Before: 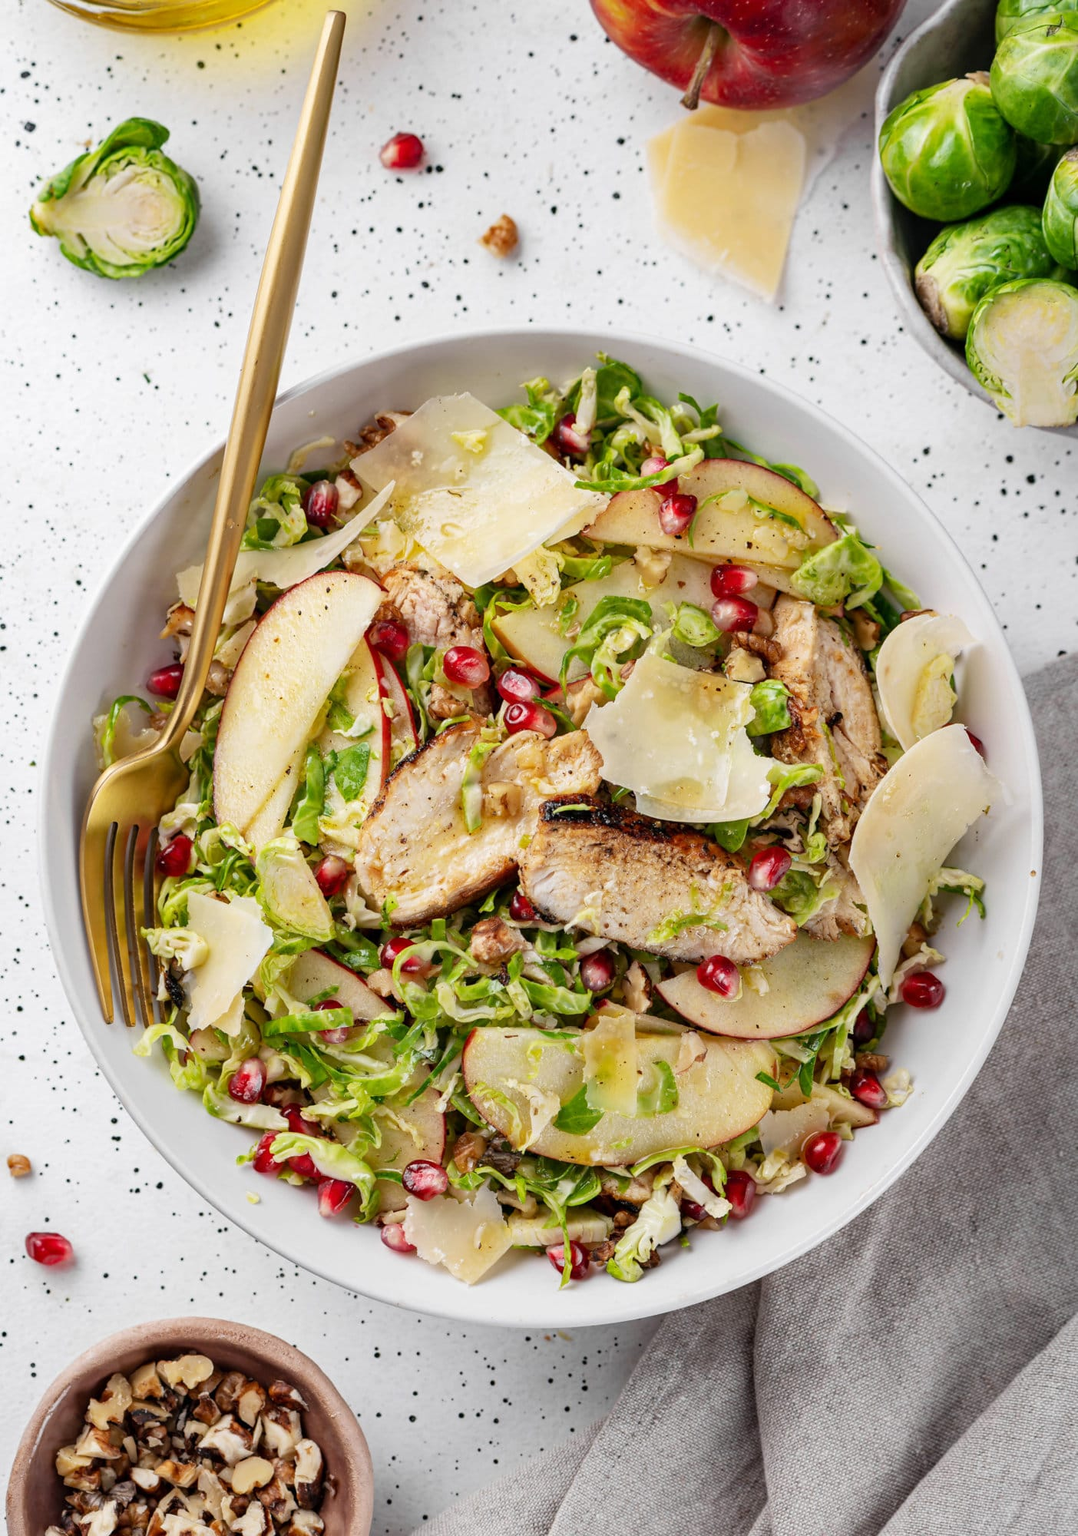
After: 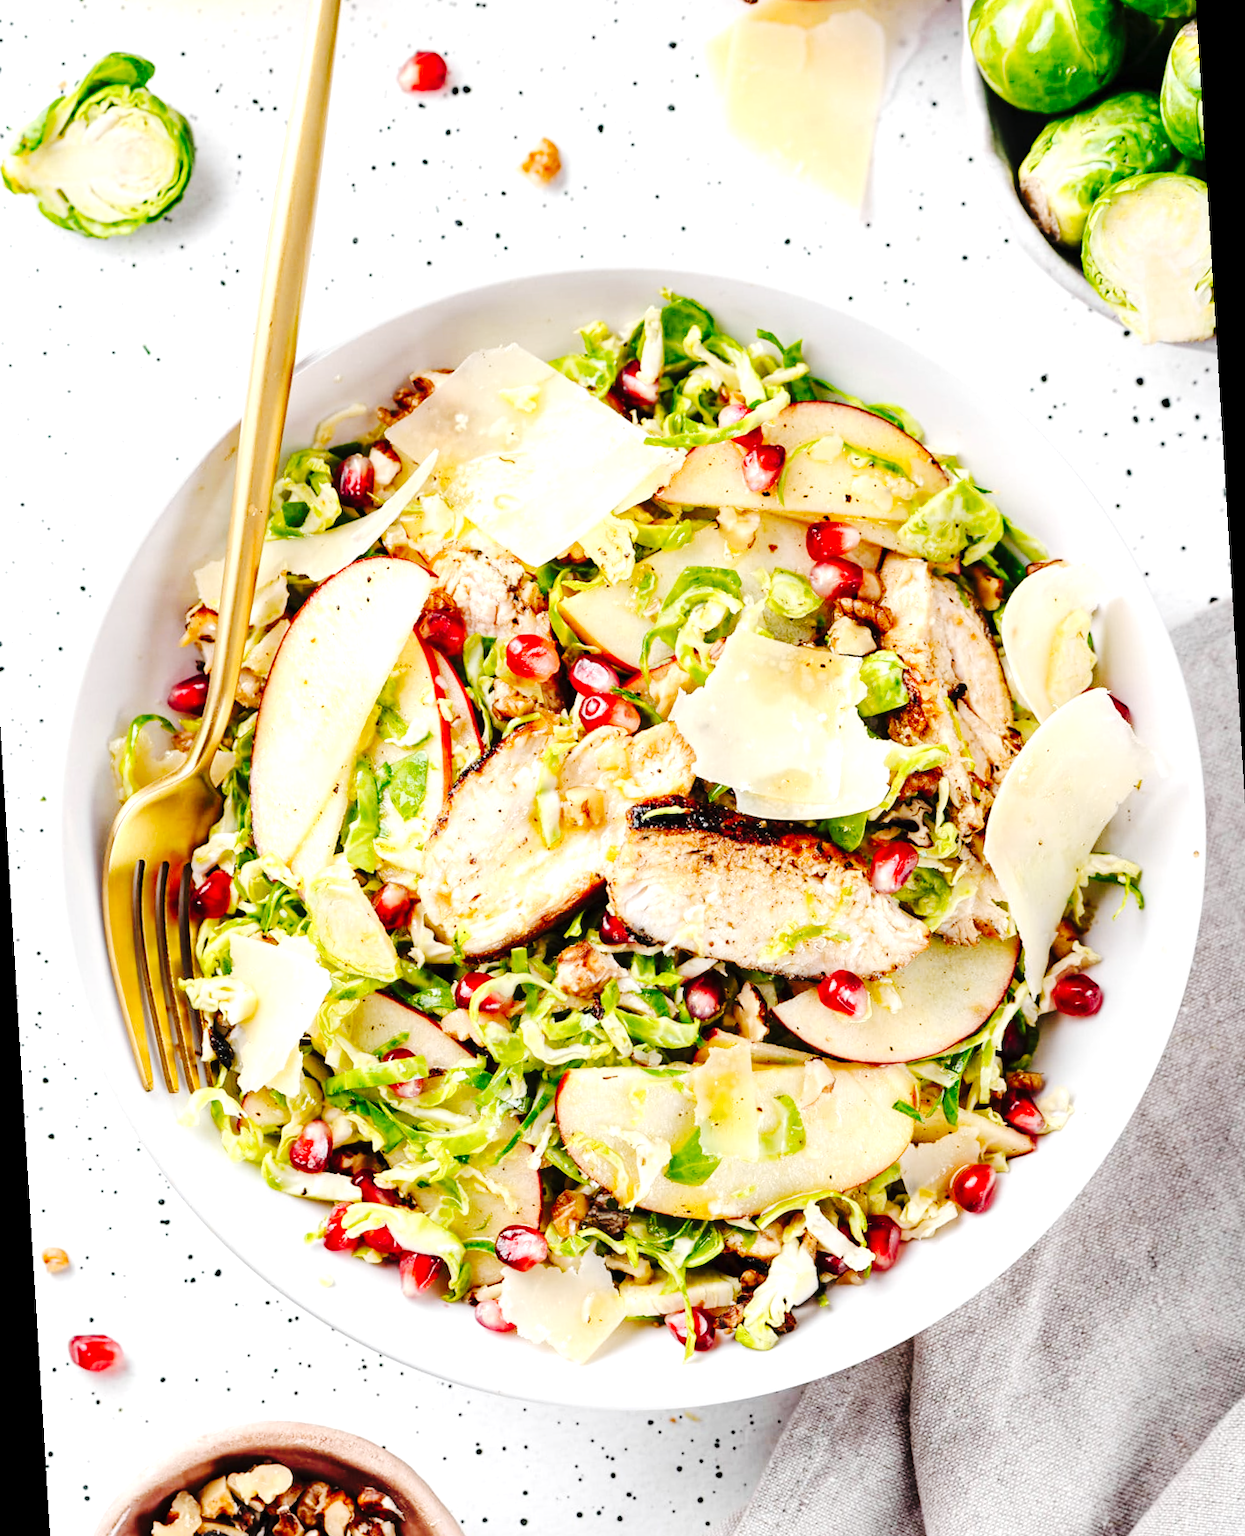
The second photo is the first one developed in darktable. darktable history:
rotate and perspective: rotation -3.52°, crop left 0.036, crop right 0.964, crop top 0.081, crop bottom 0.919
exposure: exposure 0.74 EV, compensate highlight preservation false
tone curve: curves: ch0 [(0, 0) (0.003, 0.003) (0.011, 0.009) (0.025, 0.018) (0.044, 0.027) (0.069, 0.034) (0.1, 0.043) (0.136, 0.056) (0.177, 0.084) (0.224, 0.138) (0.277, 0.203) (0.335, 0.329) (0.399, 0.451) (0.468, 0.572) (0.543, 0.671) (0.623, 0.754) (0.709, 0.821) (0.801, 0.88) (0.898, 0.938) (1, 1)], preserve colors none
